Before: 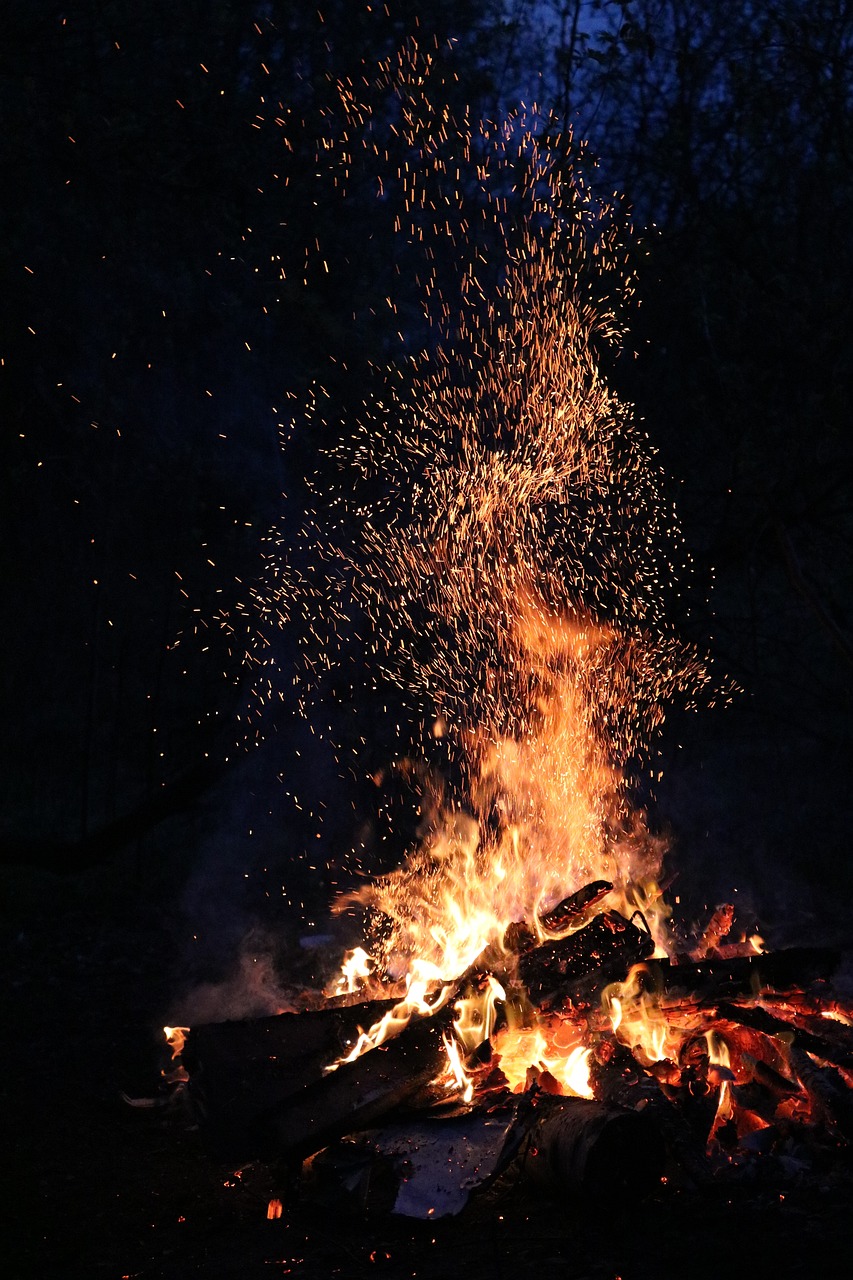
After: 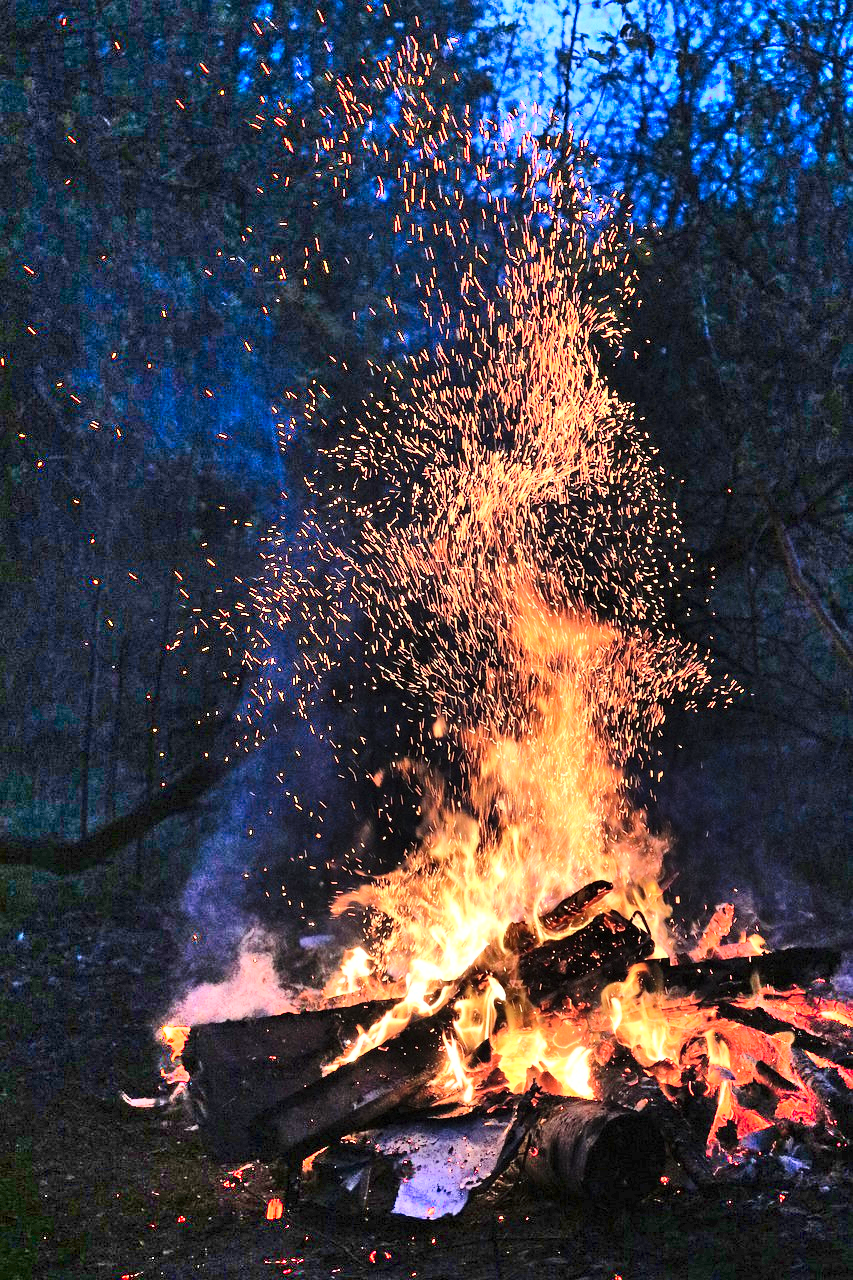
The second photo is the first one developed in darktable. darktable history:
shadows and highlights: radius 123.5, shadows 99.37, white point adjustment -3.17, highlights -98.29, soften with gaussian
exposure: exposure 0.565 EV, compensate highlight preservation false
contrast brightness saturation: saturation -0.038
